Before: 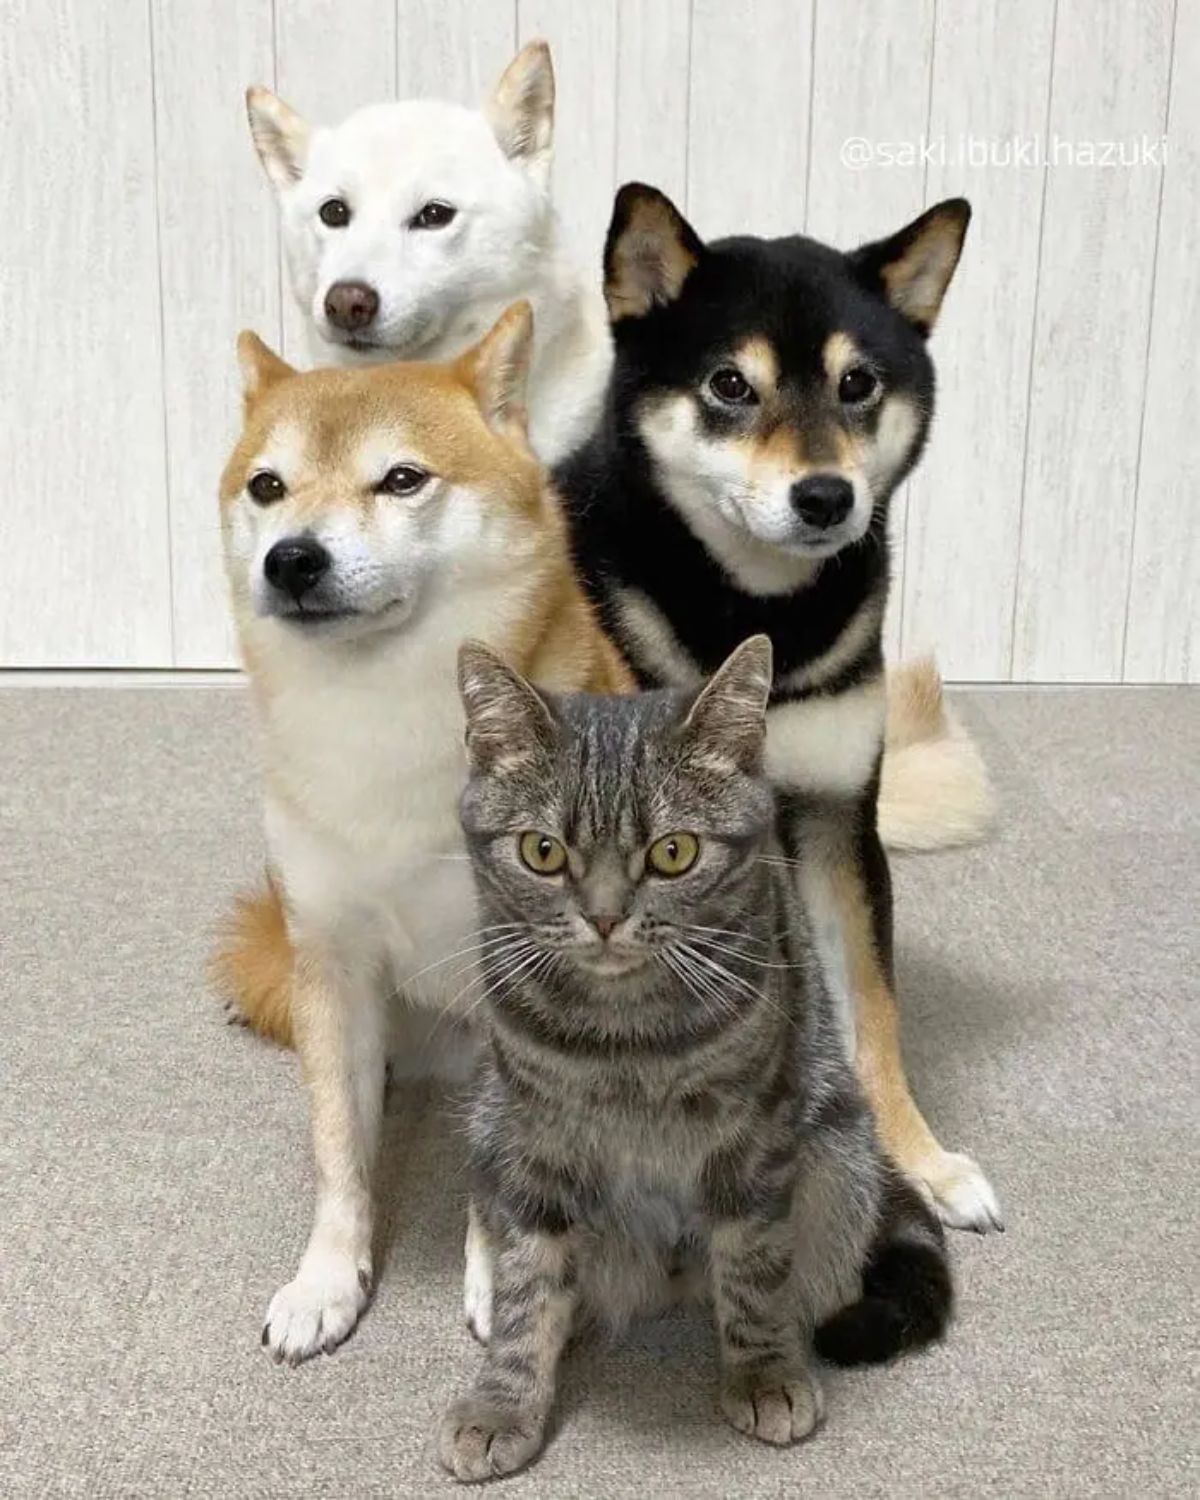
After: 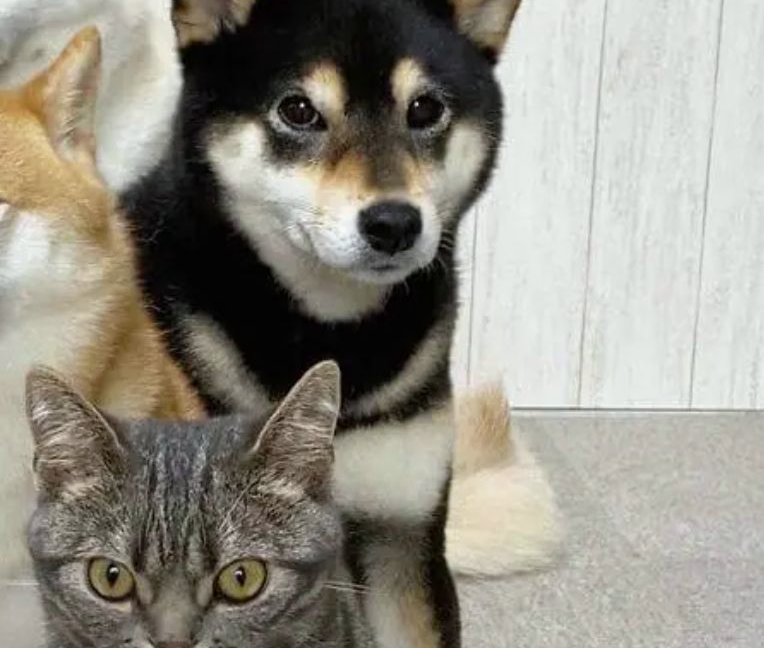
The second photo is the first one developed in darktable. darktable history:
crop: left 36.005%, top 18.293%, right 0.31%, bottom 38.444%
white balance: red 0.986, blue 1.01
